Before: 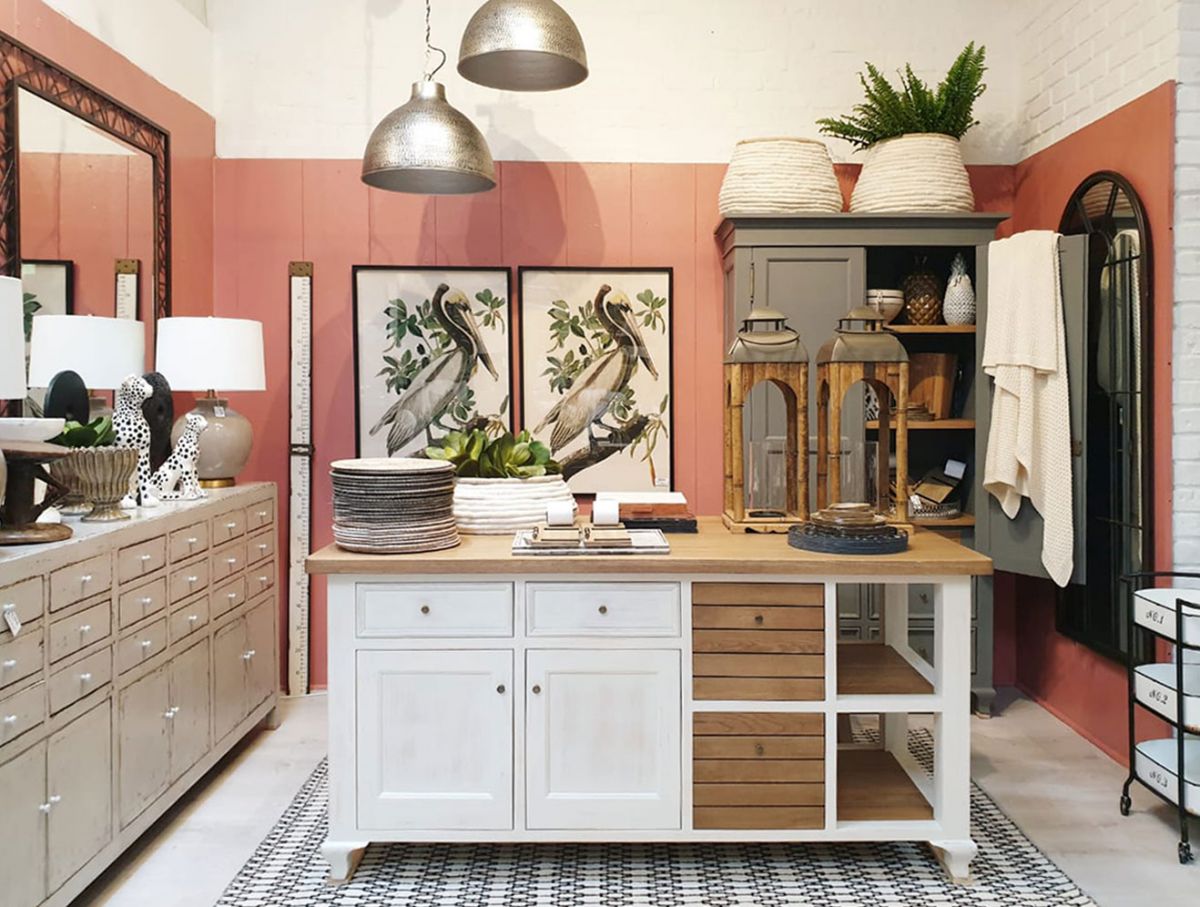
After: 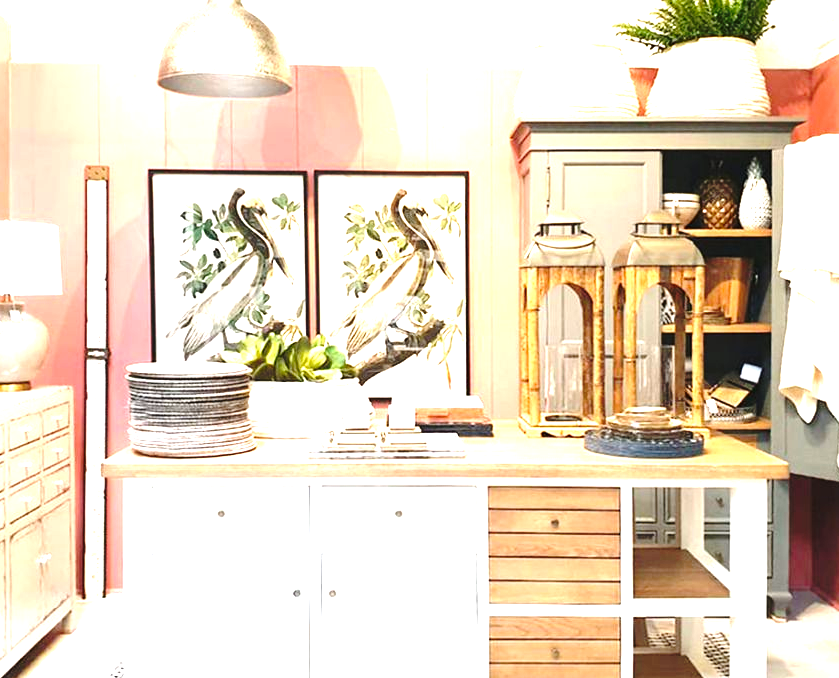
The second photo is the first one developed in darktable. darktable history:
exposure: black level correction 0, exposure 2 EV, compensate highlight preservation false
base curve: curves: ch0 [(0, 0) (0.073, 0.04) (0.157, 0.139) (0.492, 0.492) (0.758, 0.758) (1, 1)], preserve colors none
crop and rotate: left 17.046%, top 10.659%, right 12.989%, bottom 14.553%
